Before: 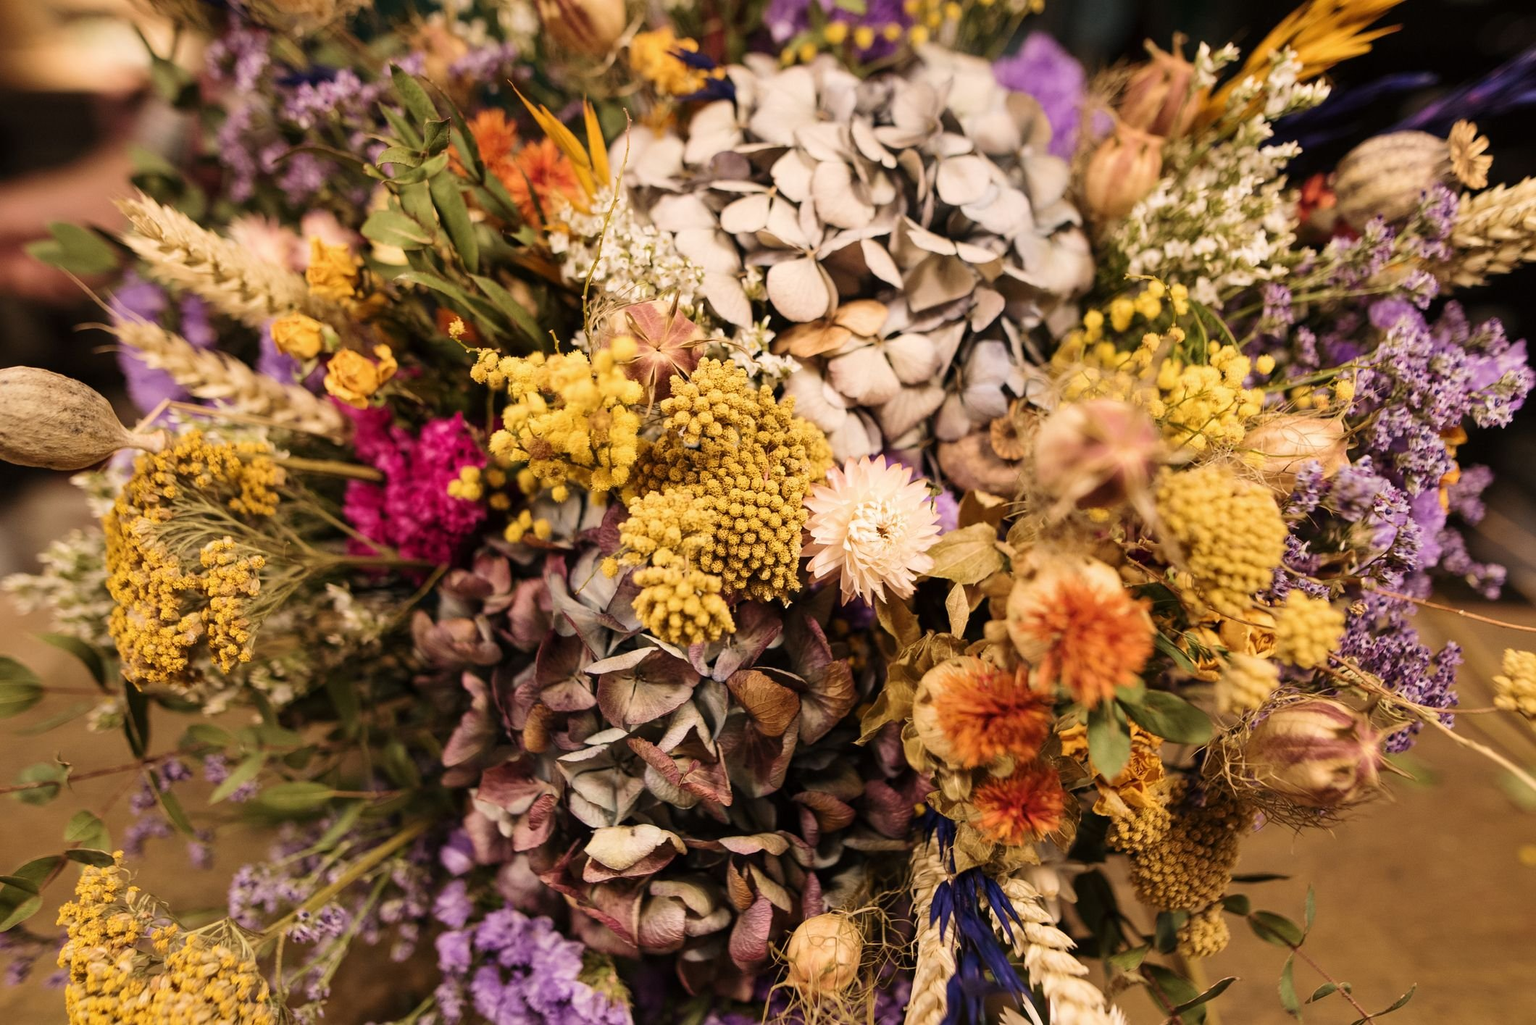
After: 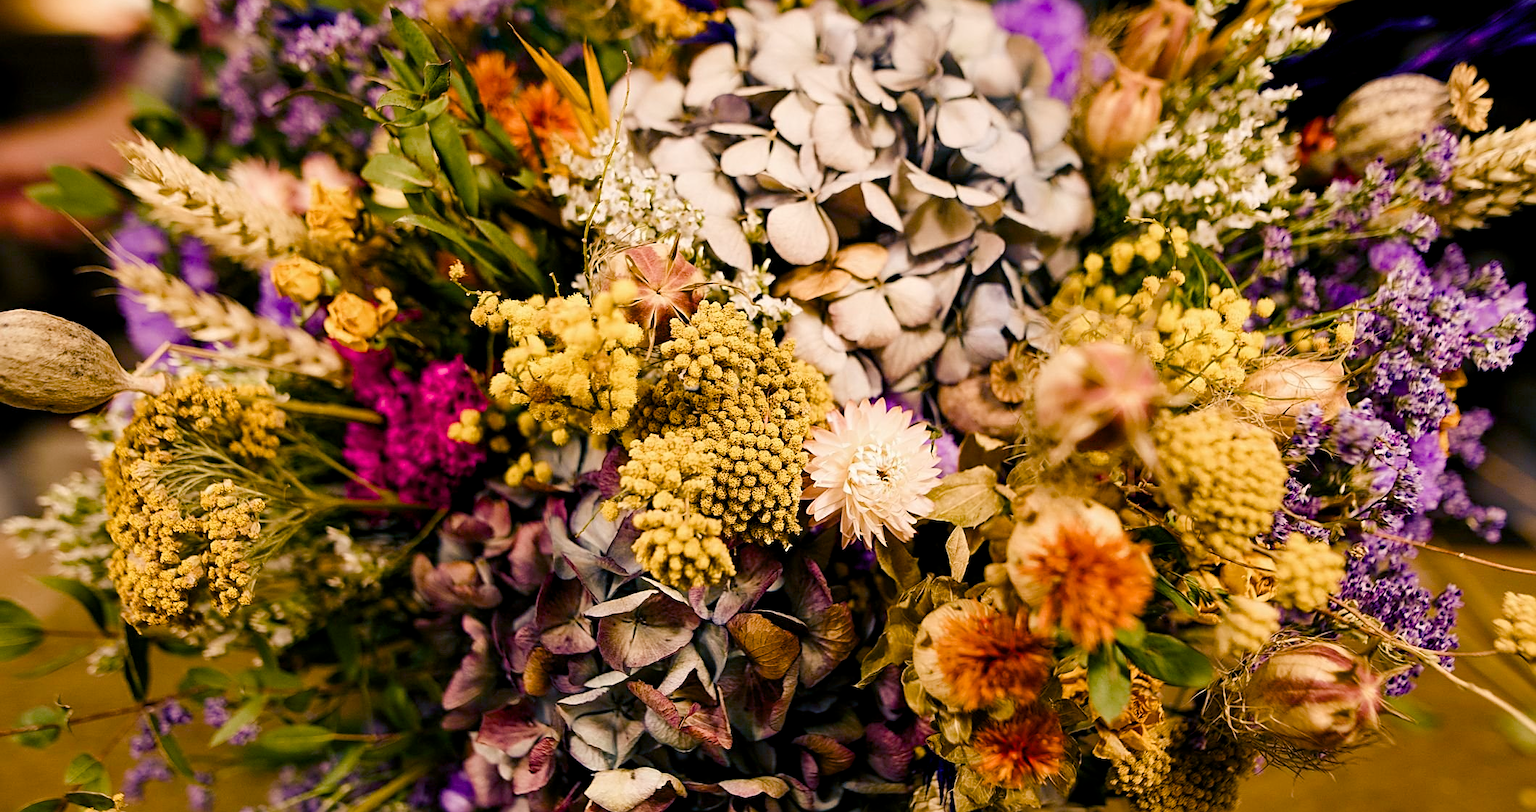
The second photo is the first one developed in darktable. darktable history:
crop and rotate: top 5.654%, bottom 14.99%
color balance rgb: shadows lift › luminance -41.01%, shadows lift › chroma 14.021%, shadows lift › hue 259.25°, global offset › luminance -0.371%, linear chroma grading › global chroma 25.561%, perceptual saturation grading › global saturation 24.731%, perceptual saturation grading › highlights -50.651%, perceptual saturation grading › mid-tones 19.437%, perceptual saturation grading › shadows 60.625%, global vibrance -23.35%
tone equalizer: on, module defaults
sharpen: on, module defaults
